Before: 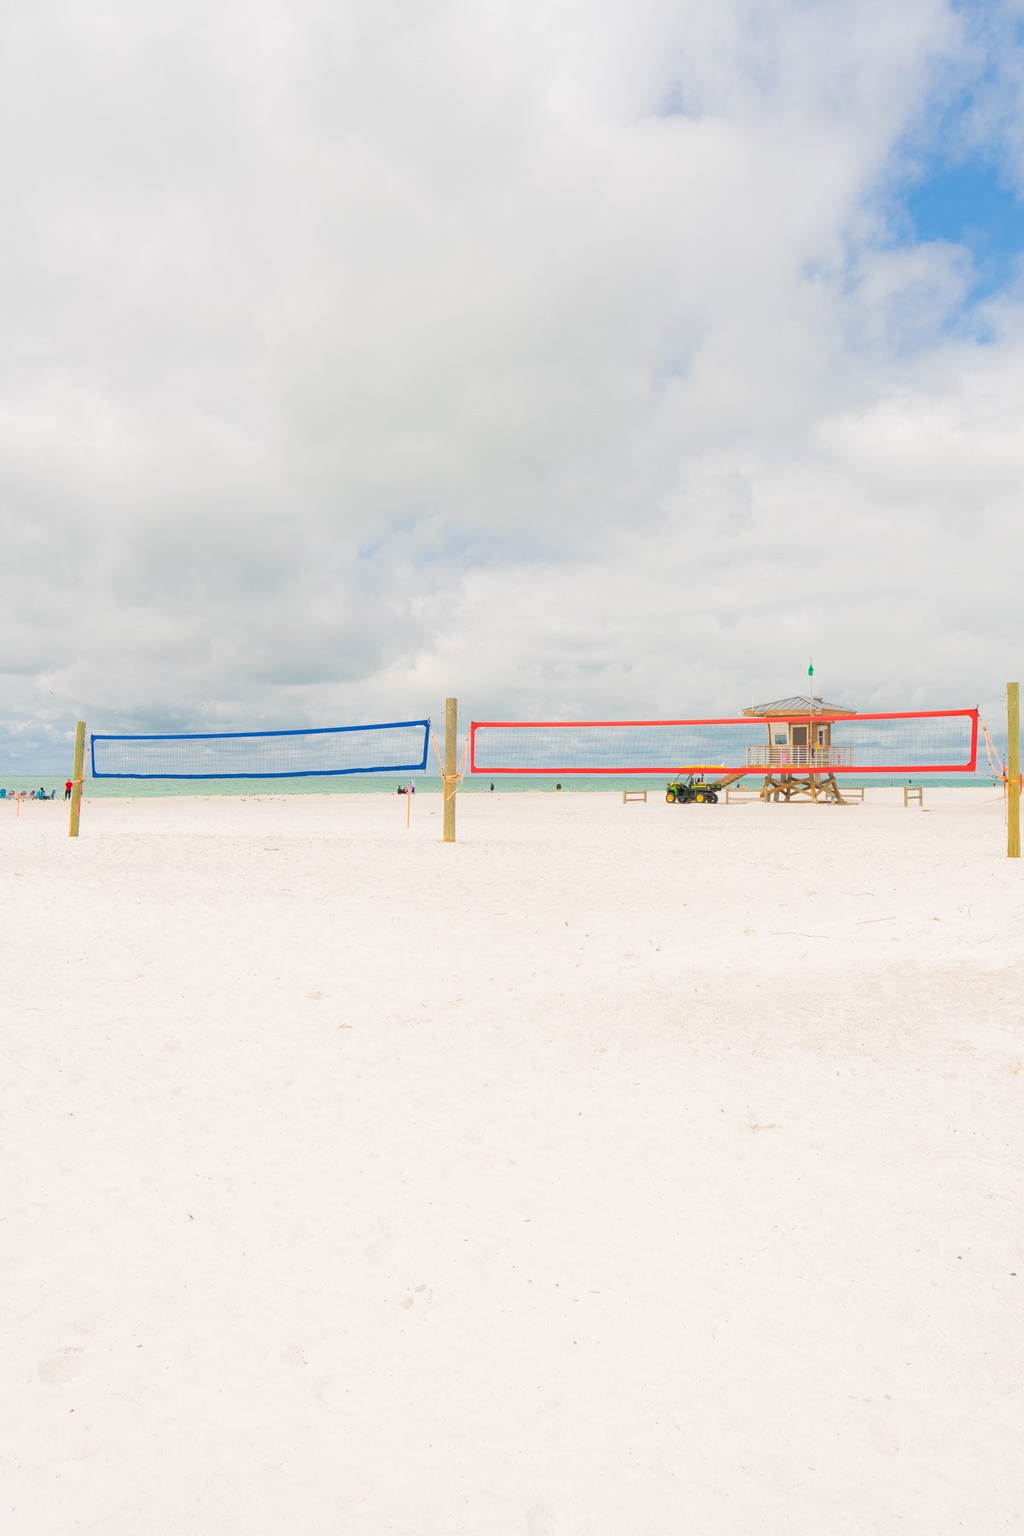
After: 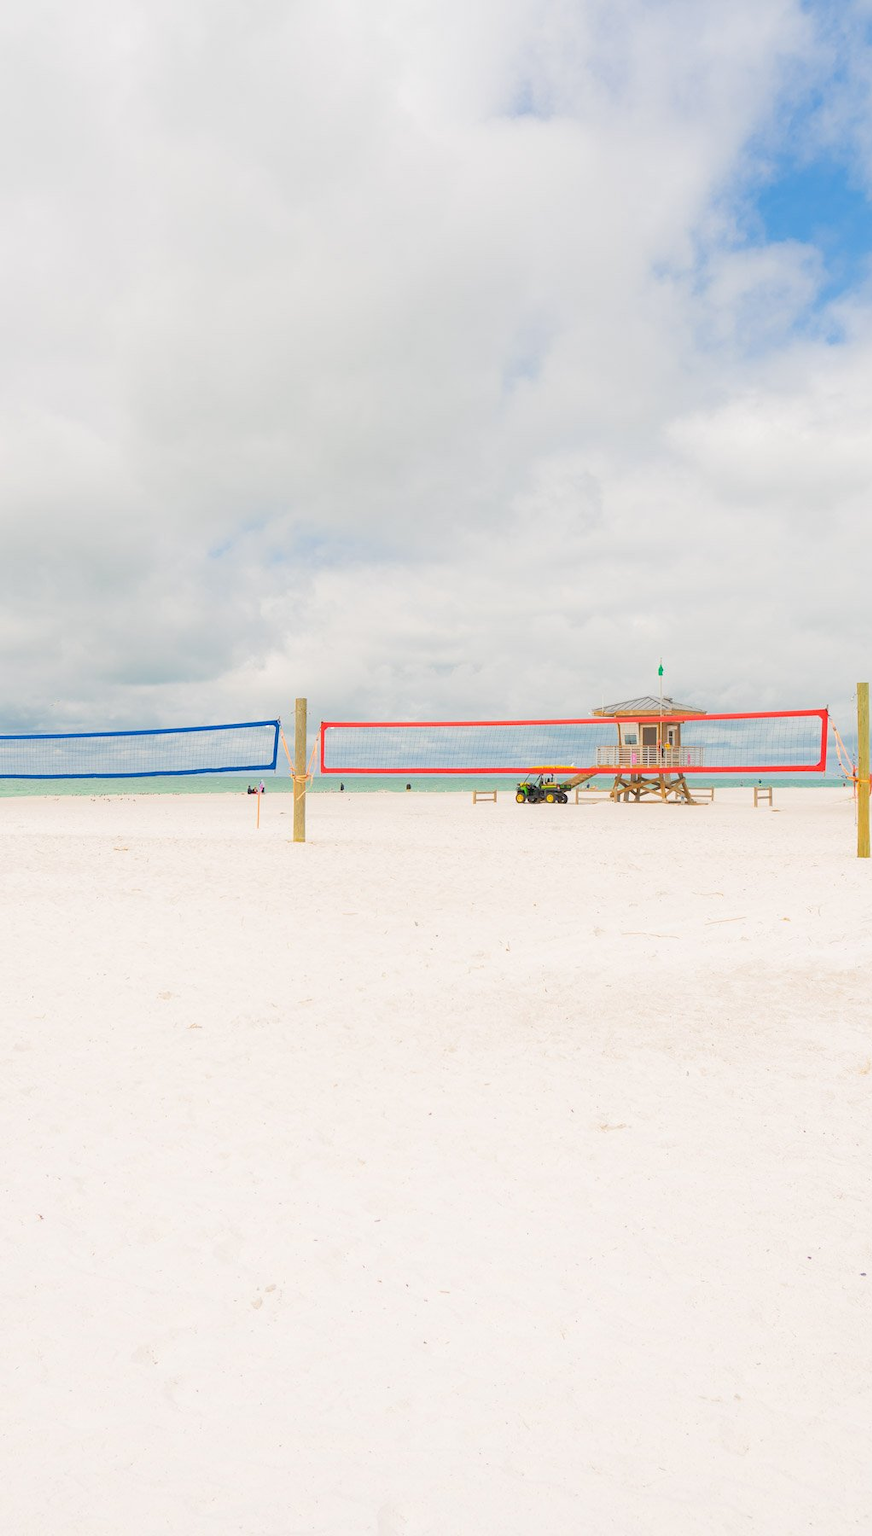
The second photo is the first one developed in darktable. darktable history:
crop and rotate: left 14.676%
